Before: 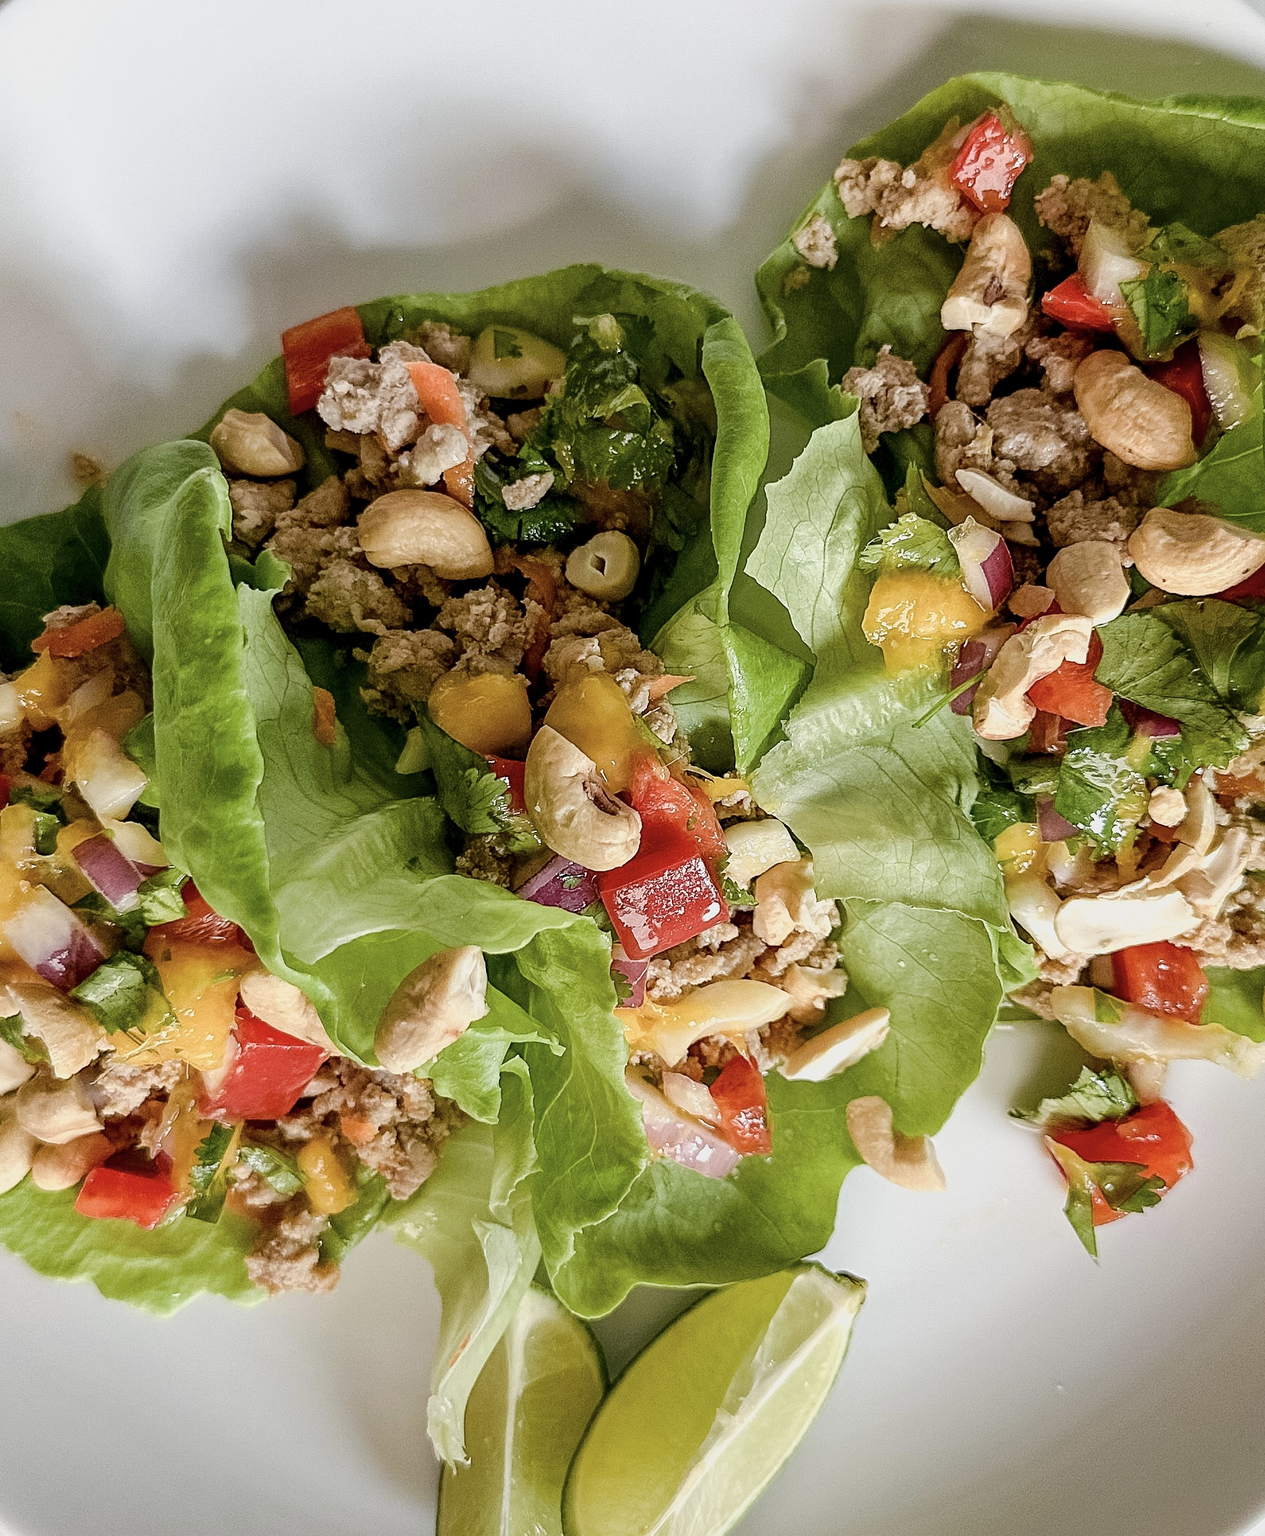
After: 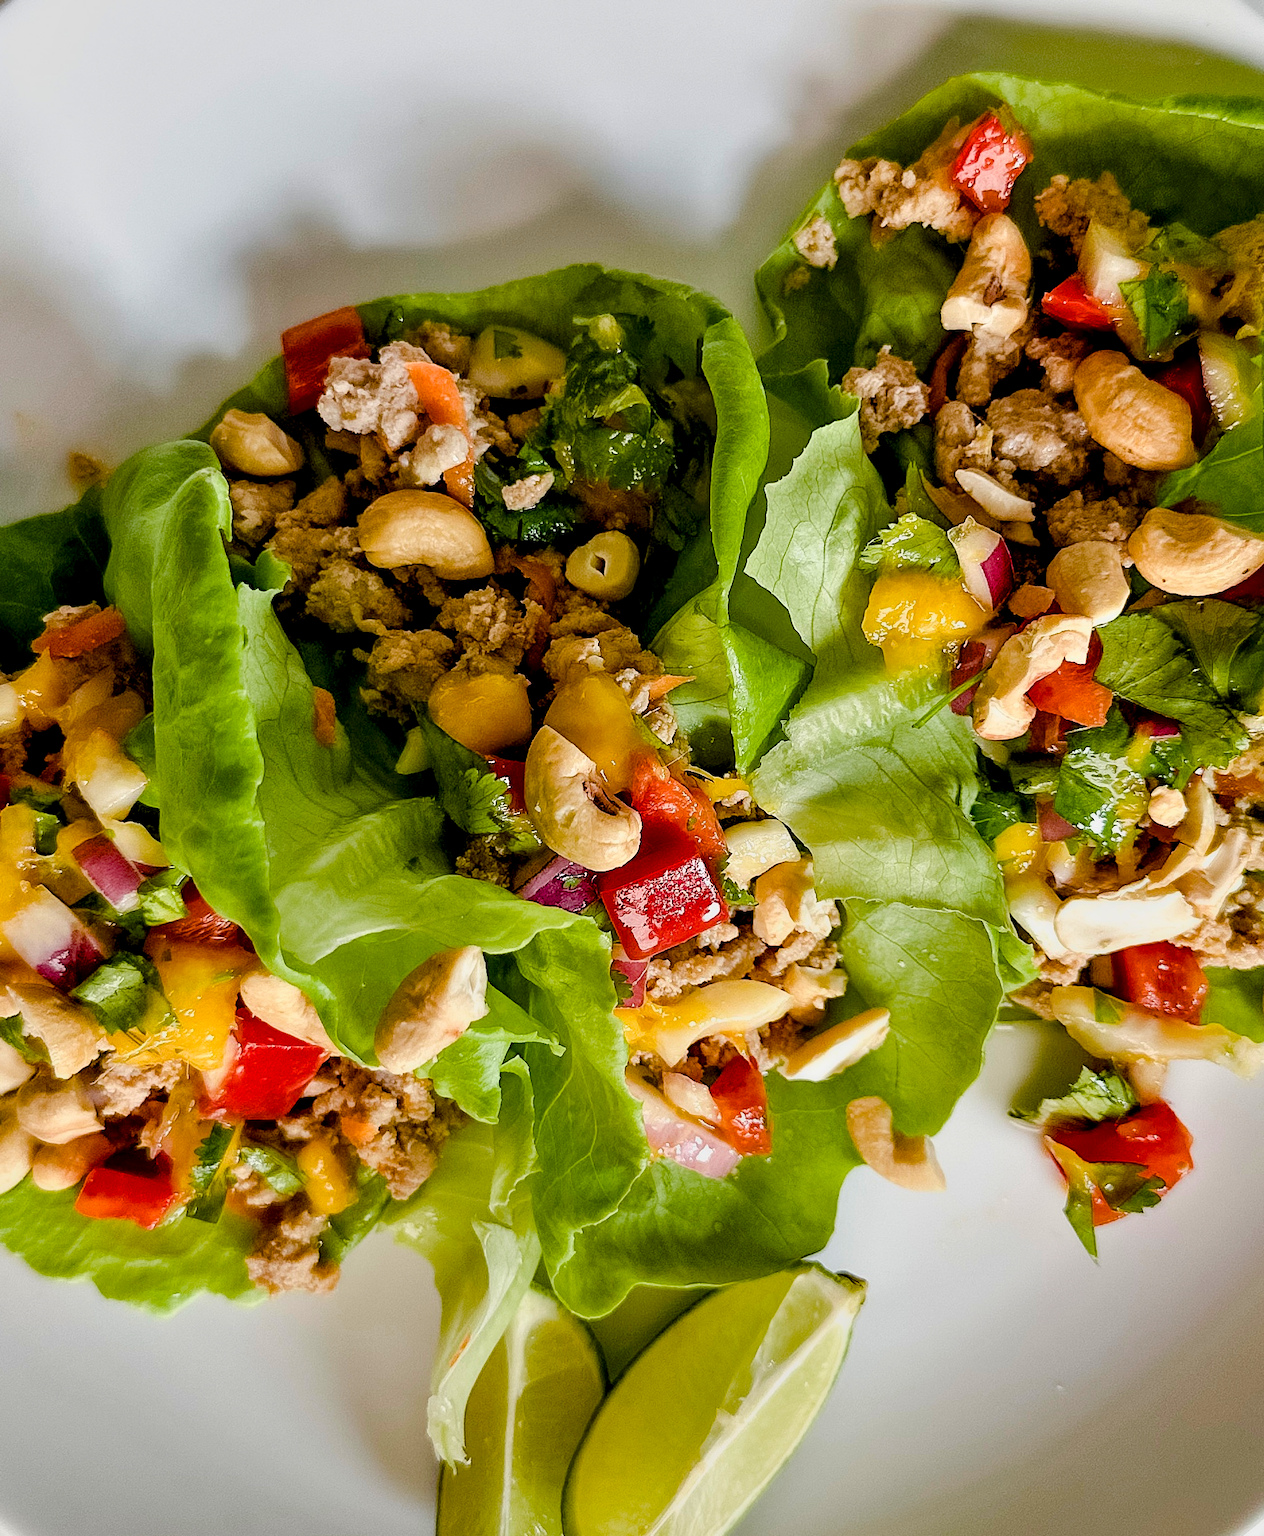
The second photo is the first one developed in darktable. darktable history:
color balance rgb: perceptual saturation grading › global saturation 36.305%, perceptual saturation grading › shadows 35.837%, contrast -10.23%
contrast equalizer: octaves 7, y [[0.514, 0.573, 0.581, 0.508, 0.5, 0.5], [0.5 ×6], [0.5 ×6], [0 ×6], [0 ×6]]
